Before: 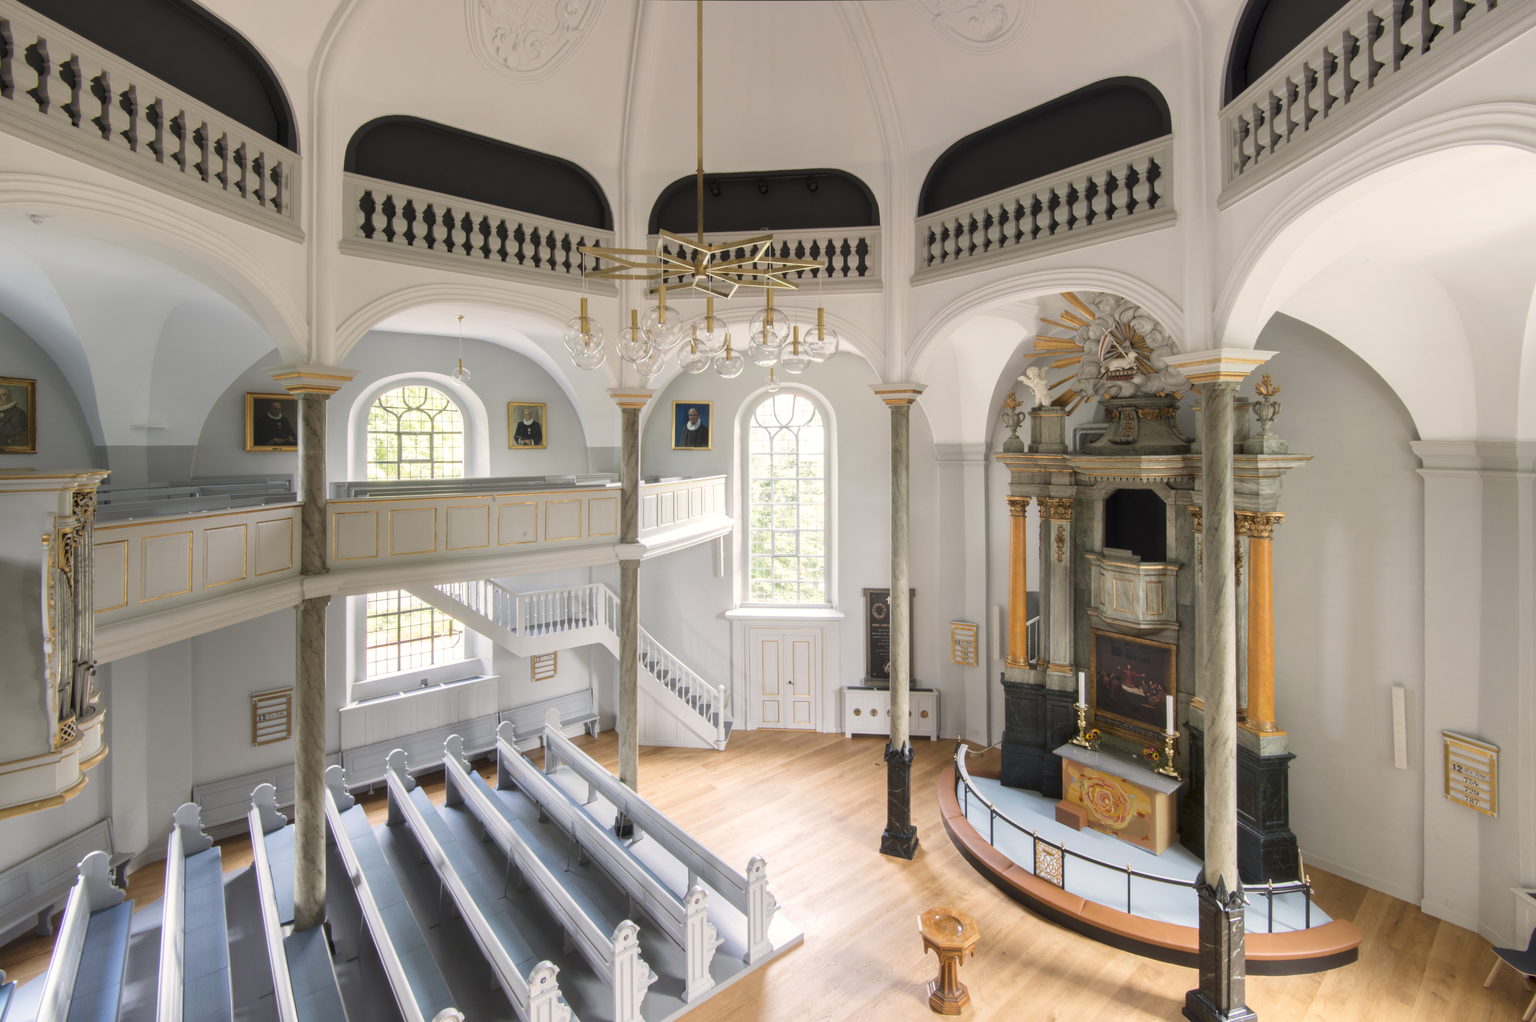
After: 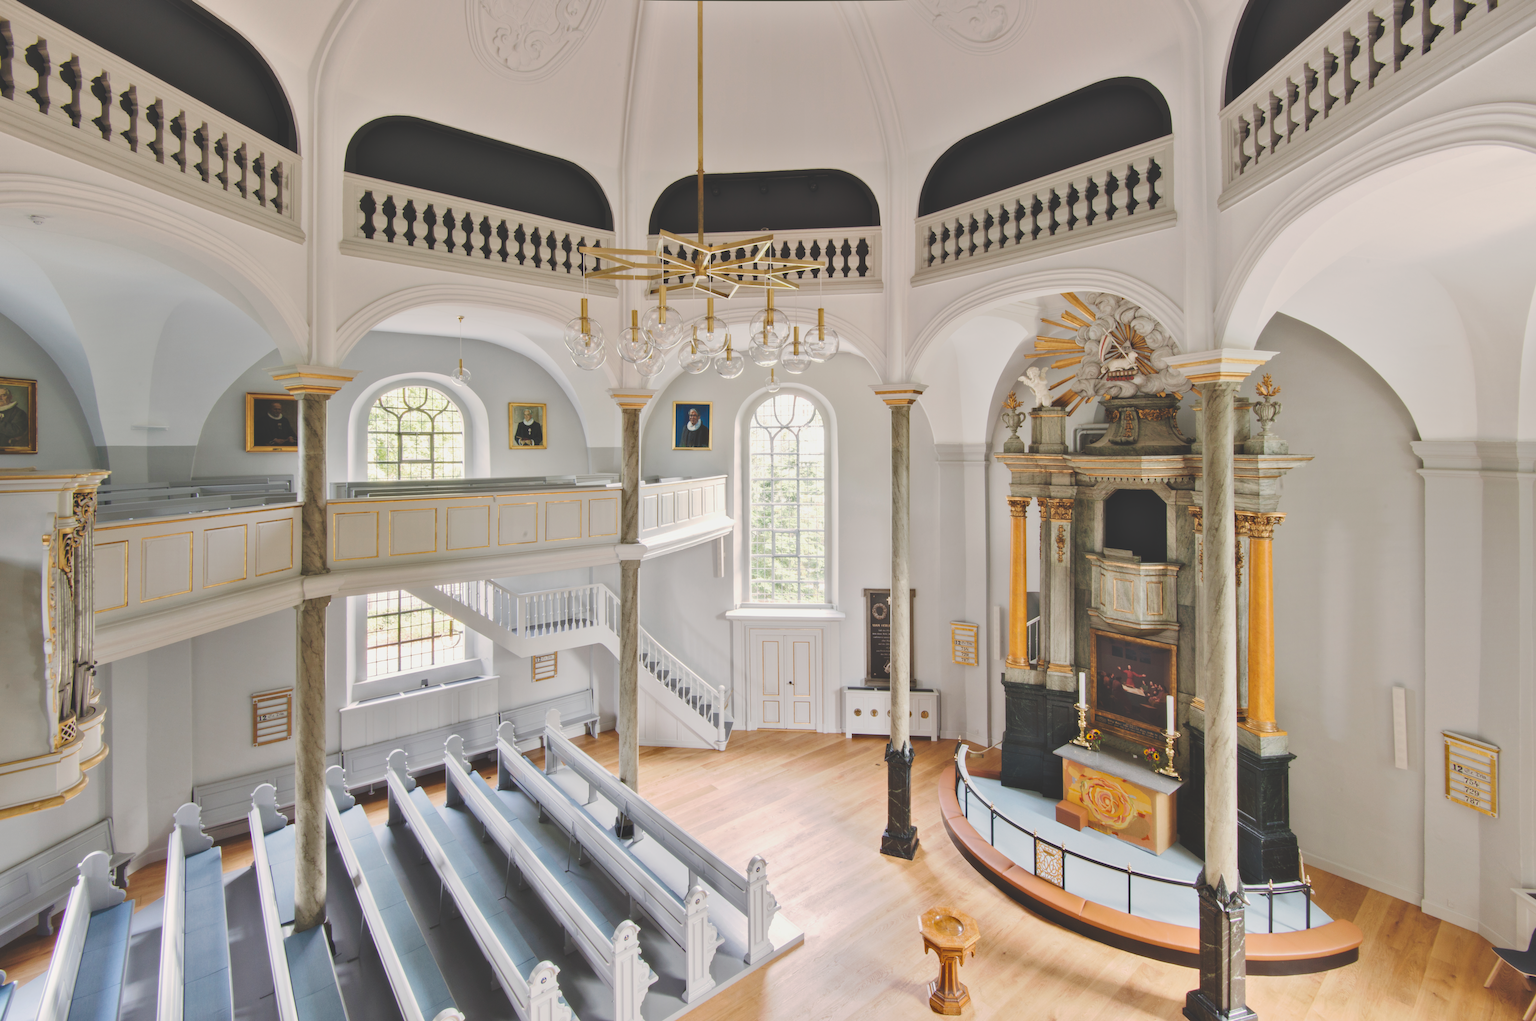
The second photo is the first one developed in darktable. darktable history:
tone curve: curves: ch0 [(0, 0) (0.003, 0.14) (0.011, 0.141) (0.025, 0.141) (0.044, 0.142) (0.069, 0.146) (0.1, 0.151) (0.136, 0.16) (0.177, 0.182) (0.224, 0.214) (0.277, 0.272) (0.335, 0.35) (0.399, 0.453) (0.468, 0.548) (0.543, 0.634) (0.623, 0.715) (0.709, 0.778) (0.801, 0.848) (0.898, 0.902) (1, 1)], preserve colors none
exposure: black level correction -0.026, exposure -0.119 EV, compensate highlight preservation false
sharpen: amount 0.205
shadows and highlights: soften with gaussian
